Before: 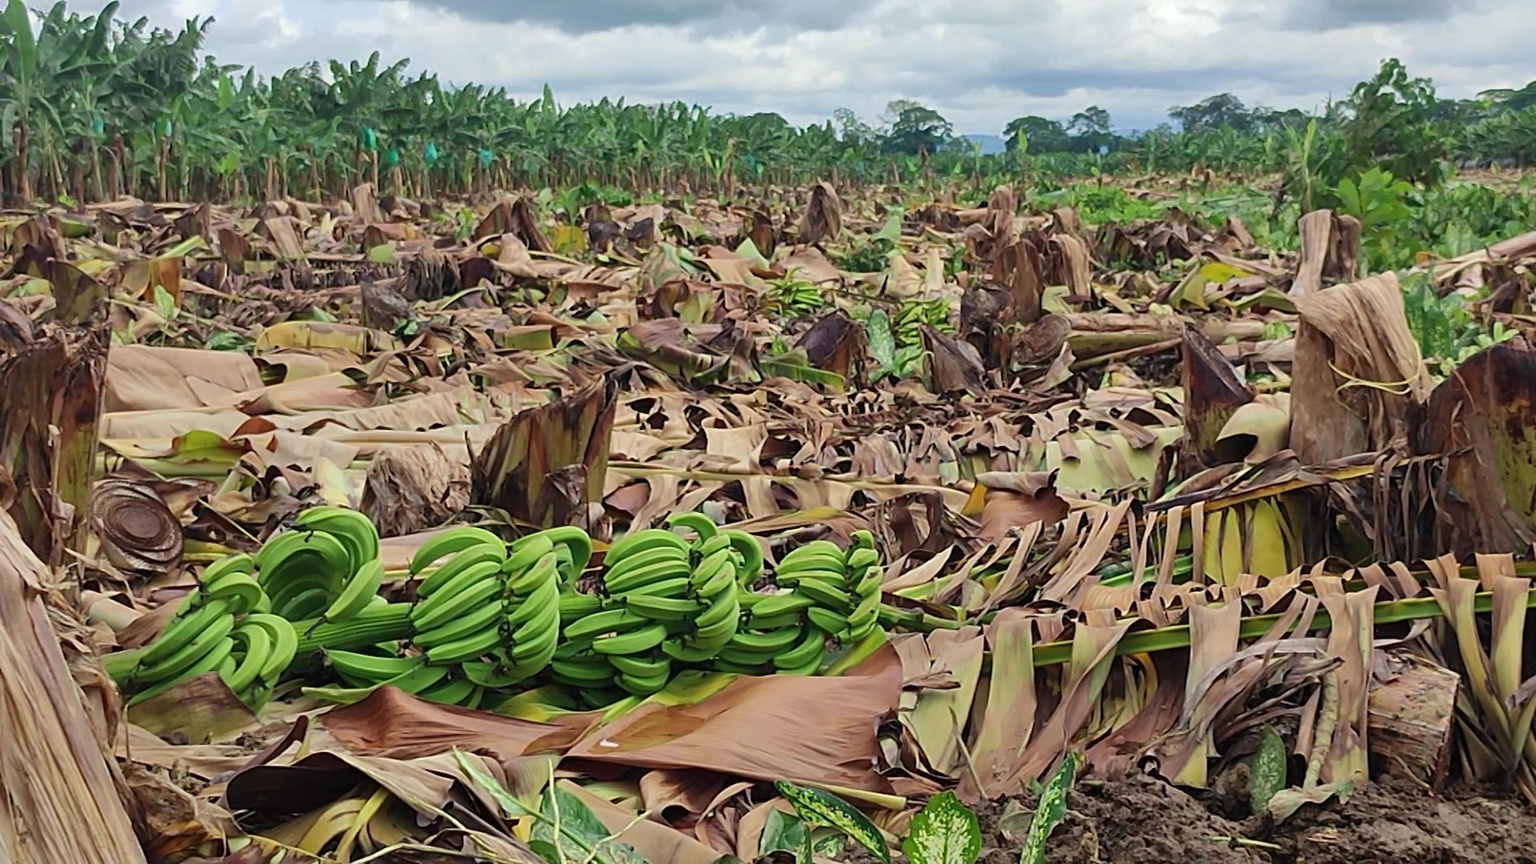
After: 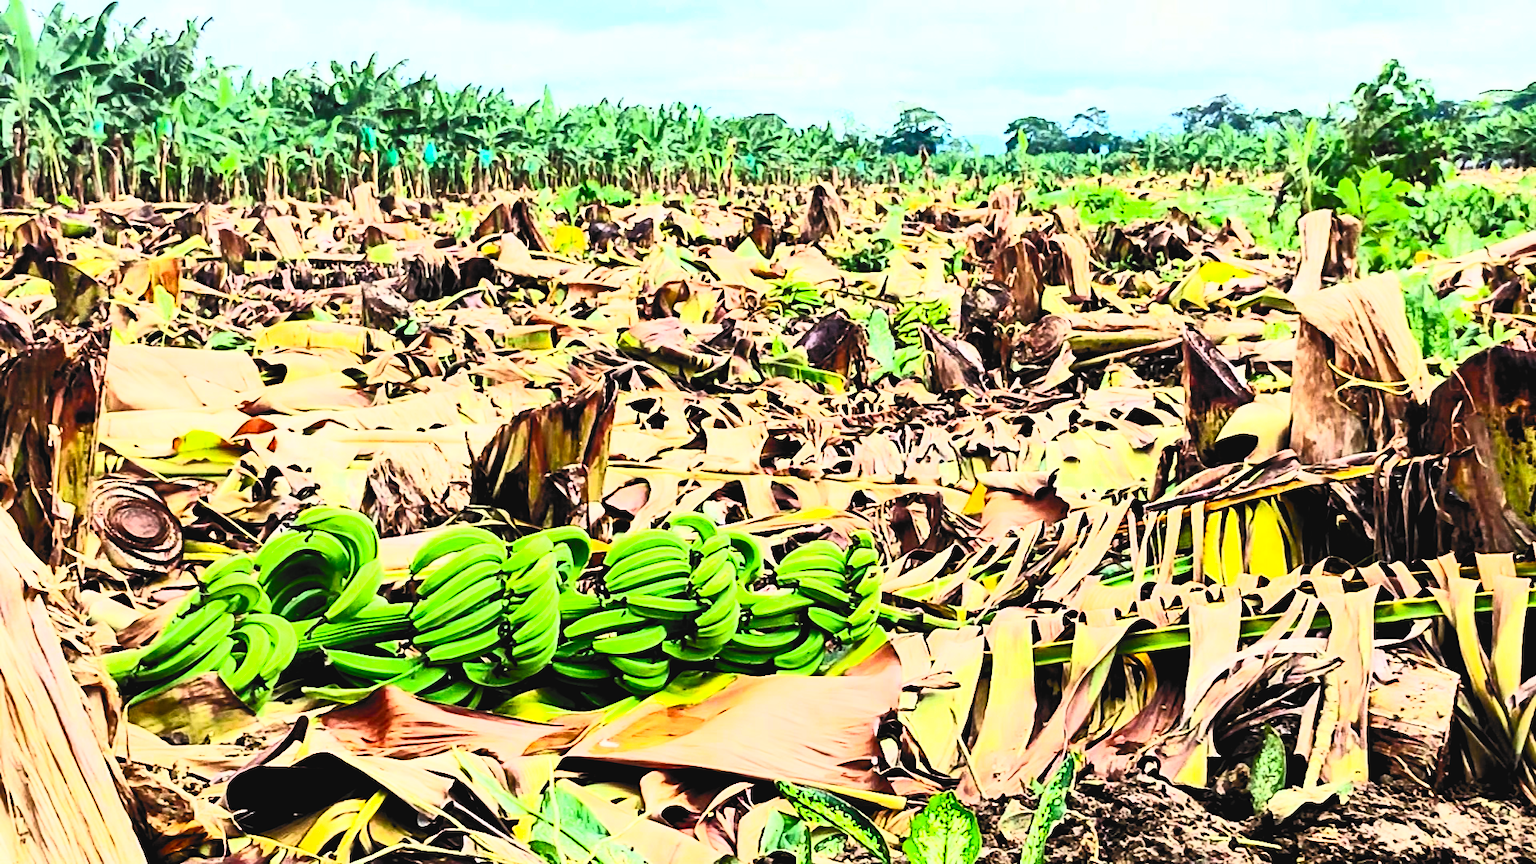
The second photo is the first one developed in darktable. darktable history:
tone curve: curves: ch0 [(0, 0) (0.003, 0.014) (0.011, 0.019) (0.025, 0.028) (0.044, 0.044) (0.069, 0.069) (0.1, 0.1) (0.136, 0.131) (0.177, 0.168) (0.224, 0.206) (0.277, 0.255) (0.335, 0.309) (0.399, 0.374) (0.468, 0.452) (0.543, 0.535) (0.623, 0.623) (0.709, 0.72) (0.801, 0.815) (0.898, 0.898) (1, 1)], color space Lab, independent channels, preserve colors none
filmic rgb: black relative exposure -3.18 EV, white relative exposure 7.01 EV, threshold 5.99 EV, hardness 1.47, contrast 1.343, enable highlight reconstruction true
contrast brightness saturation: contrast 0.995, brightness 0.994, saturation 0.983
exposure: black level correction 0.001, exposure 0.499 EV, compensate highlight preservation false
